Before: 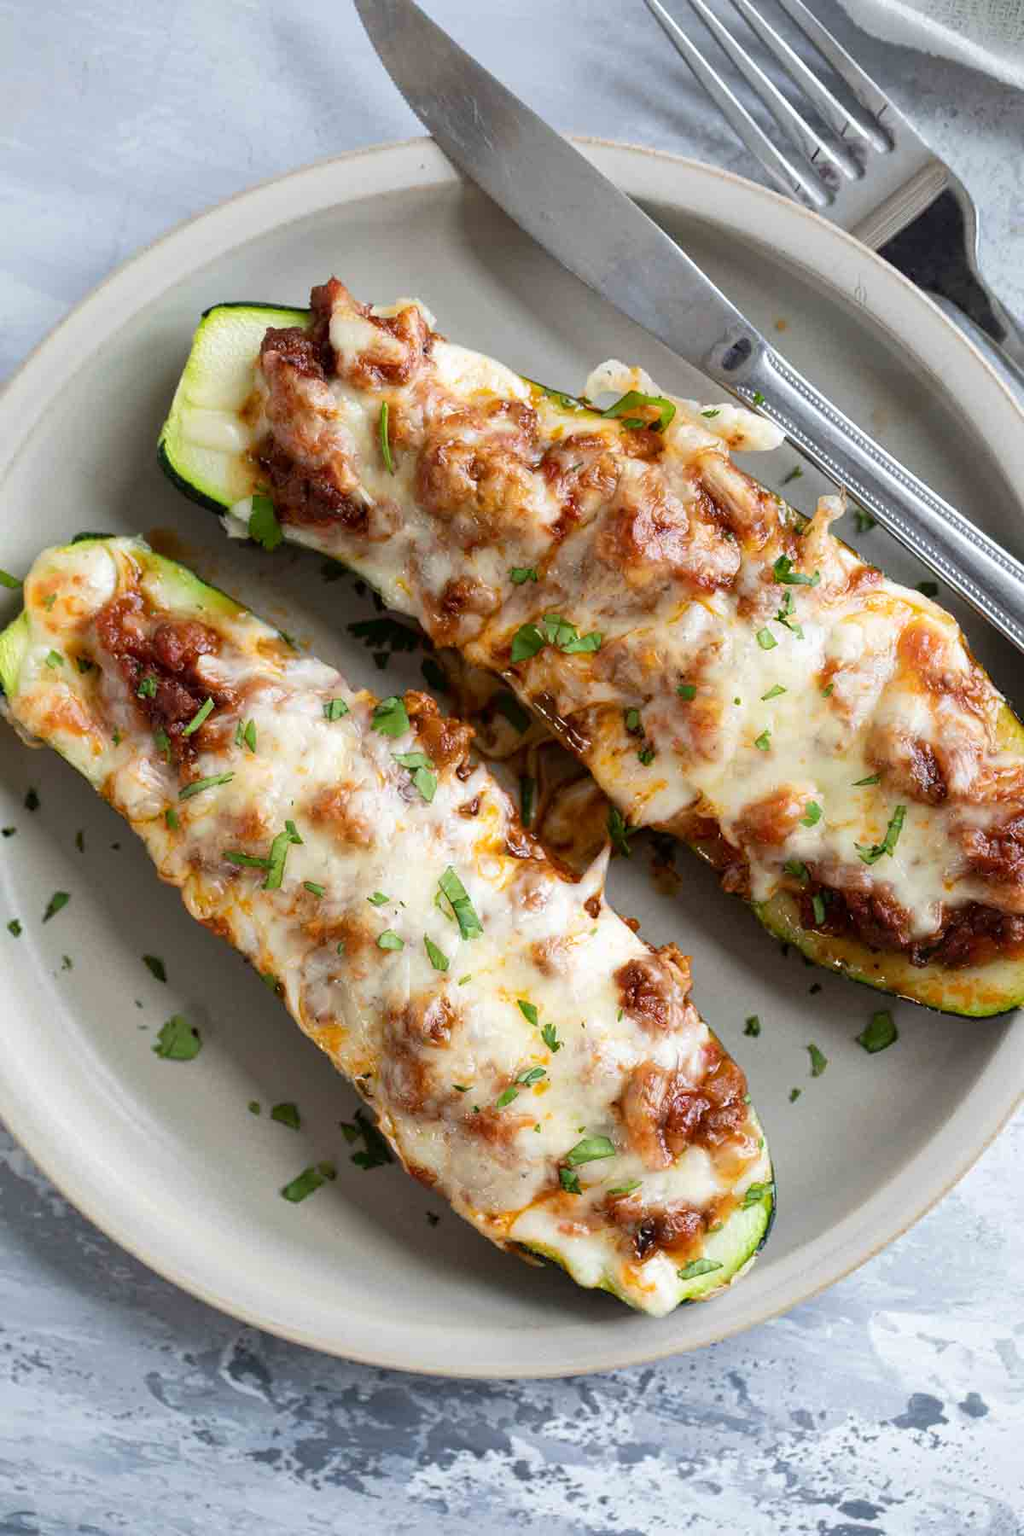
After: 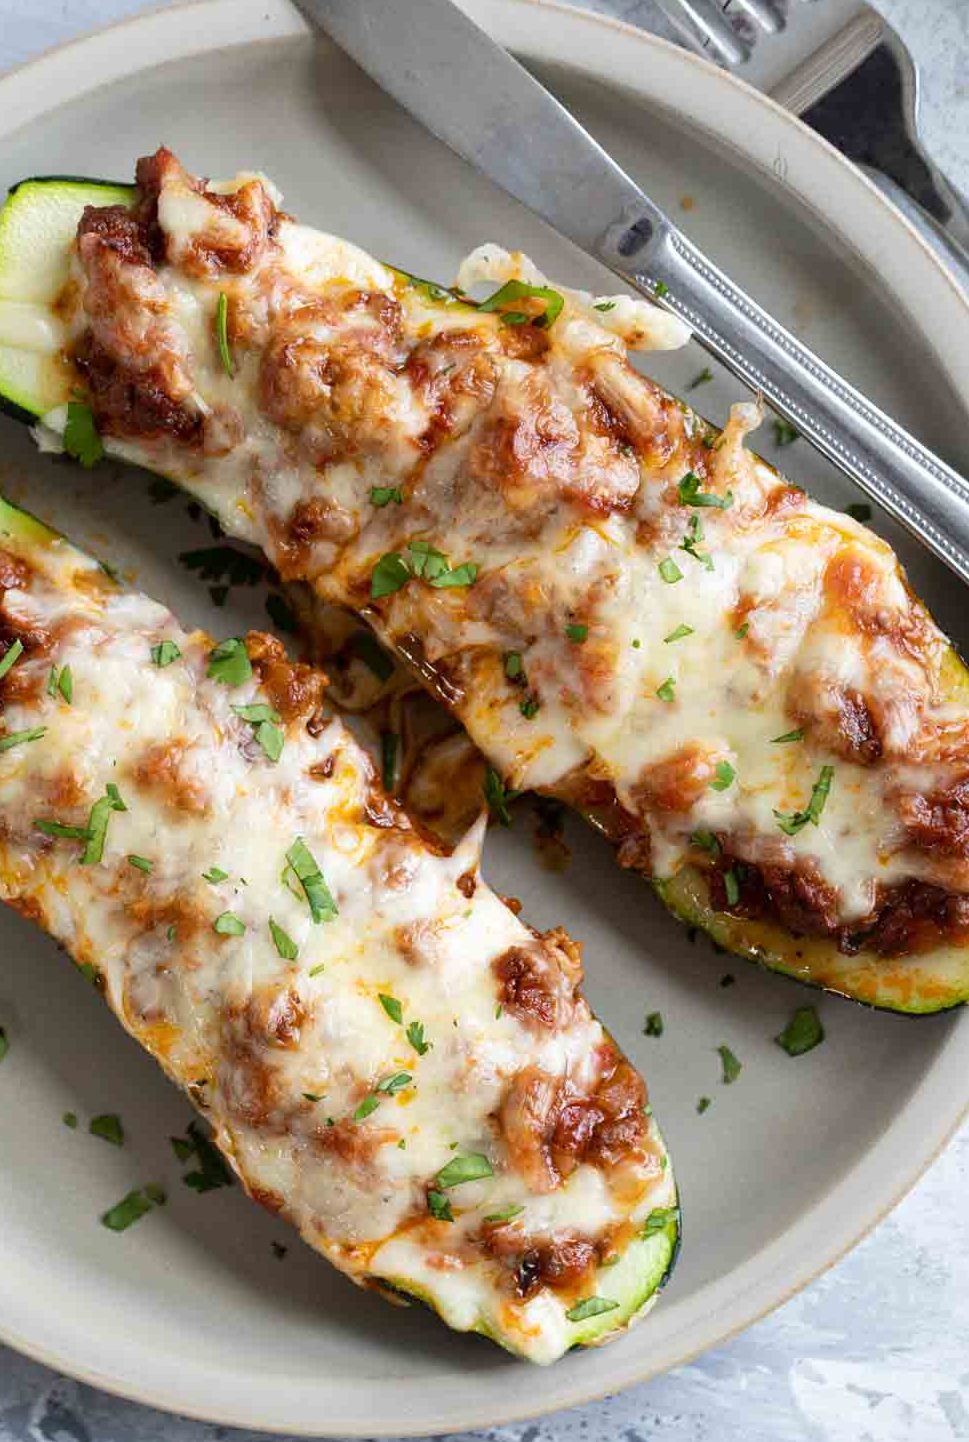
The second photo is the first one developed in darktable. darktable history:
crop: left 19.003%, top 9.907%, right 0%, bottom 9.561%
